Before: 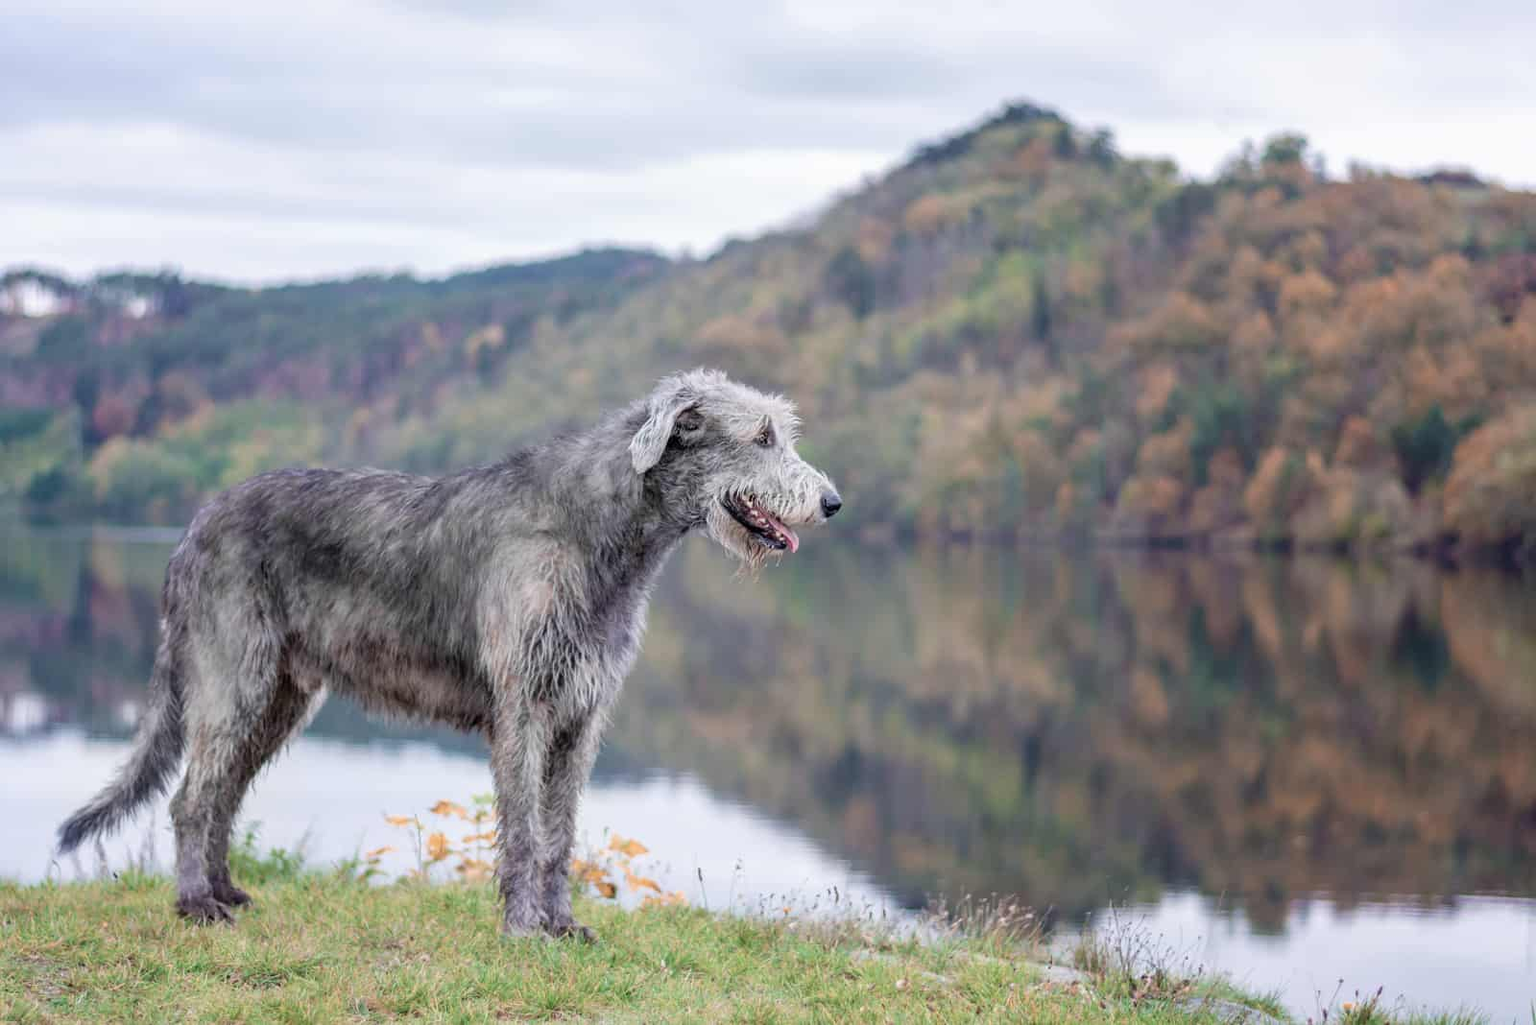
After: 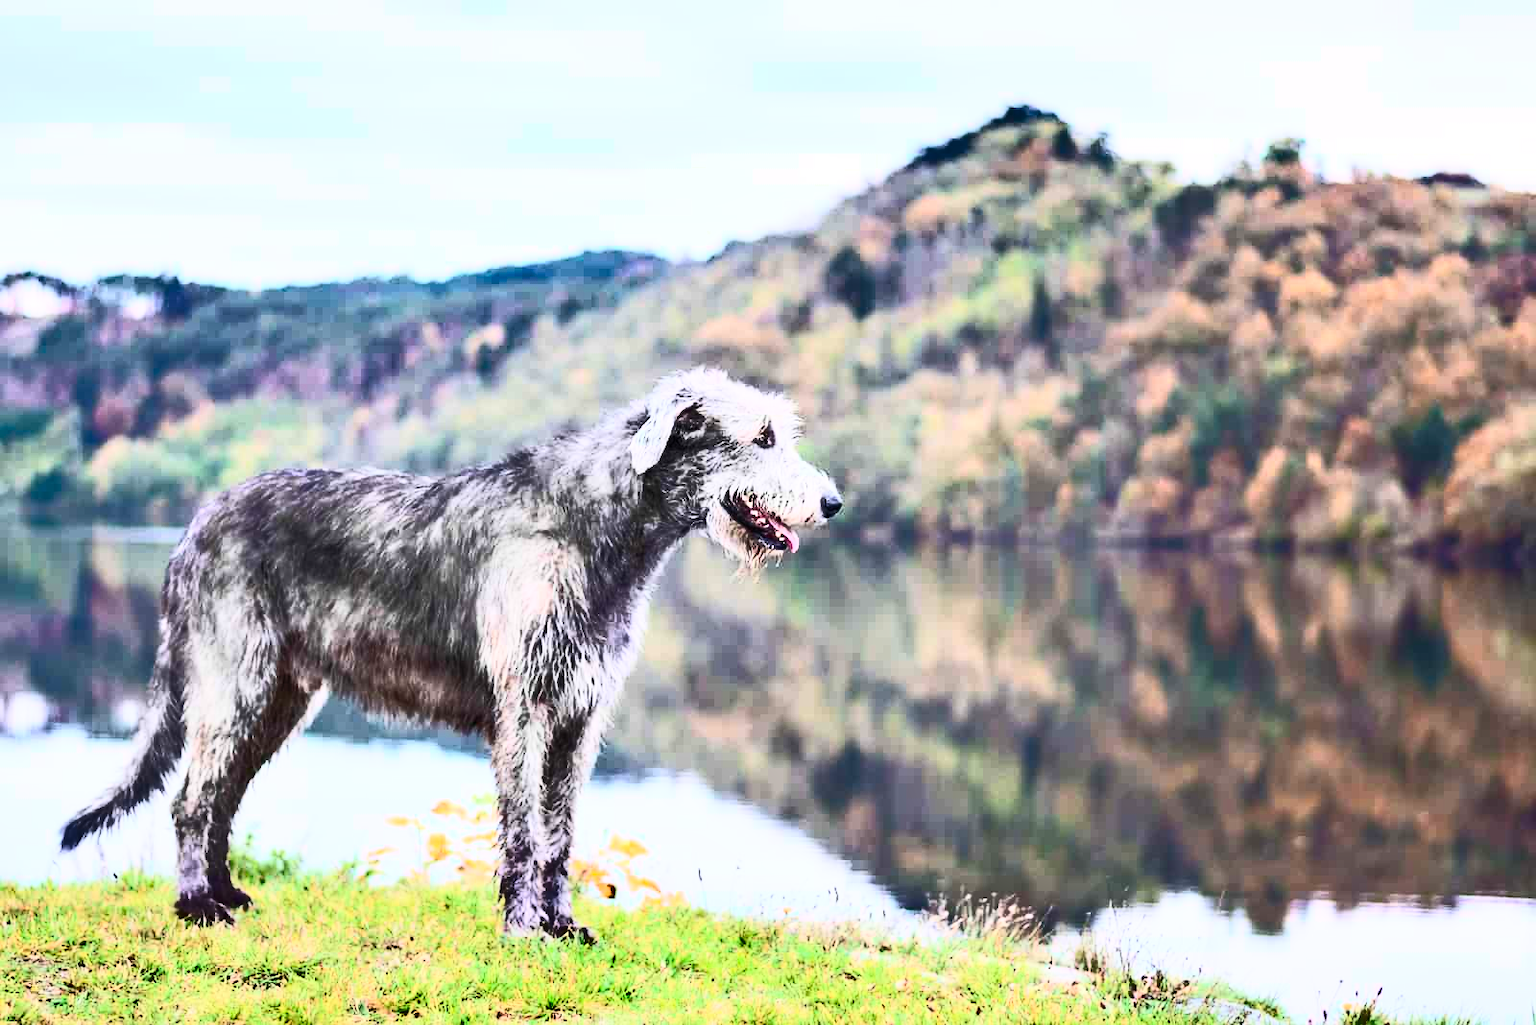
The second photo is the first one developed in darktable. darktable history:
contrast brightness saturation: contrast 0.822, brightness 0.607, saturation 0.595
shadows and highlights: shadows 58.3, highlights -60.37, soften with gaussian
